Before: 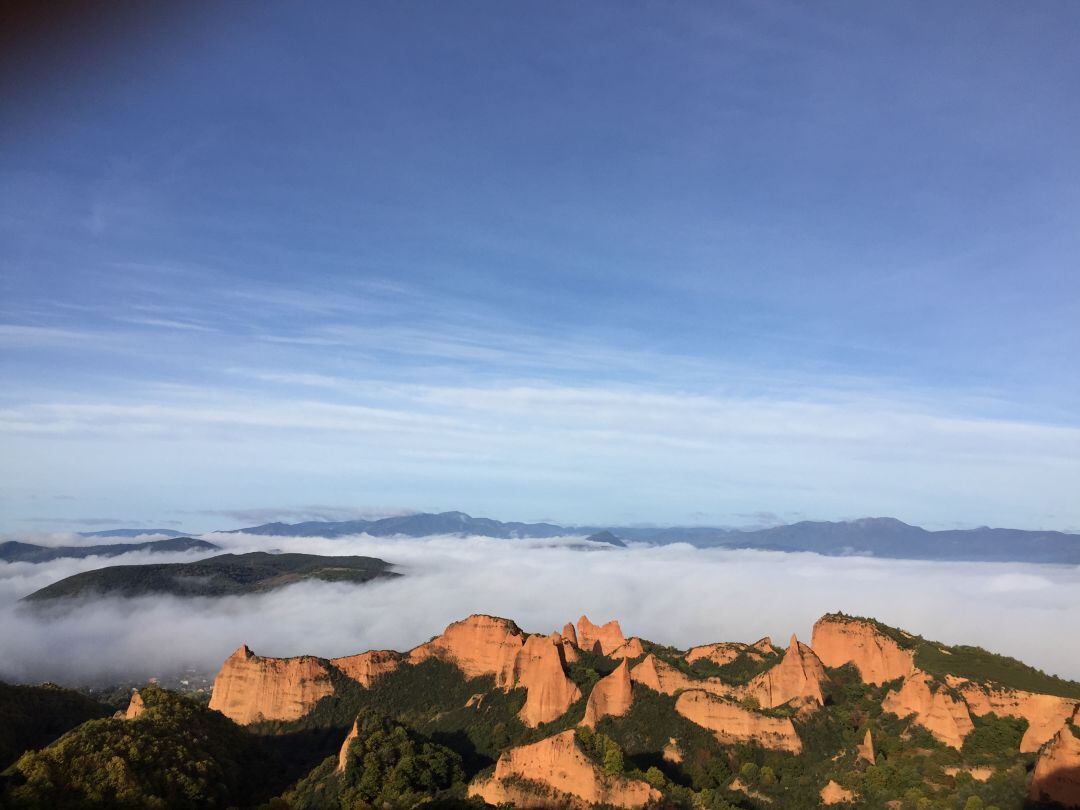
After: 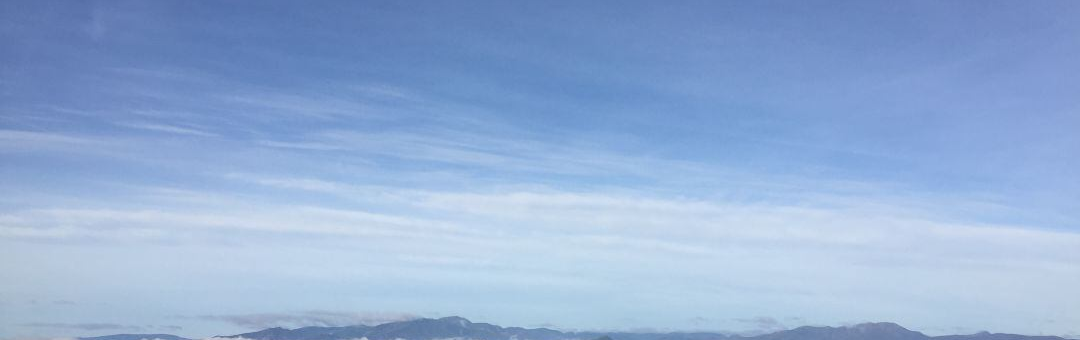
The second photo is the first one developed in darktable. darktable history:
crop and rotate: top 24.131%, bottom 33.788%
